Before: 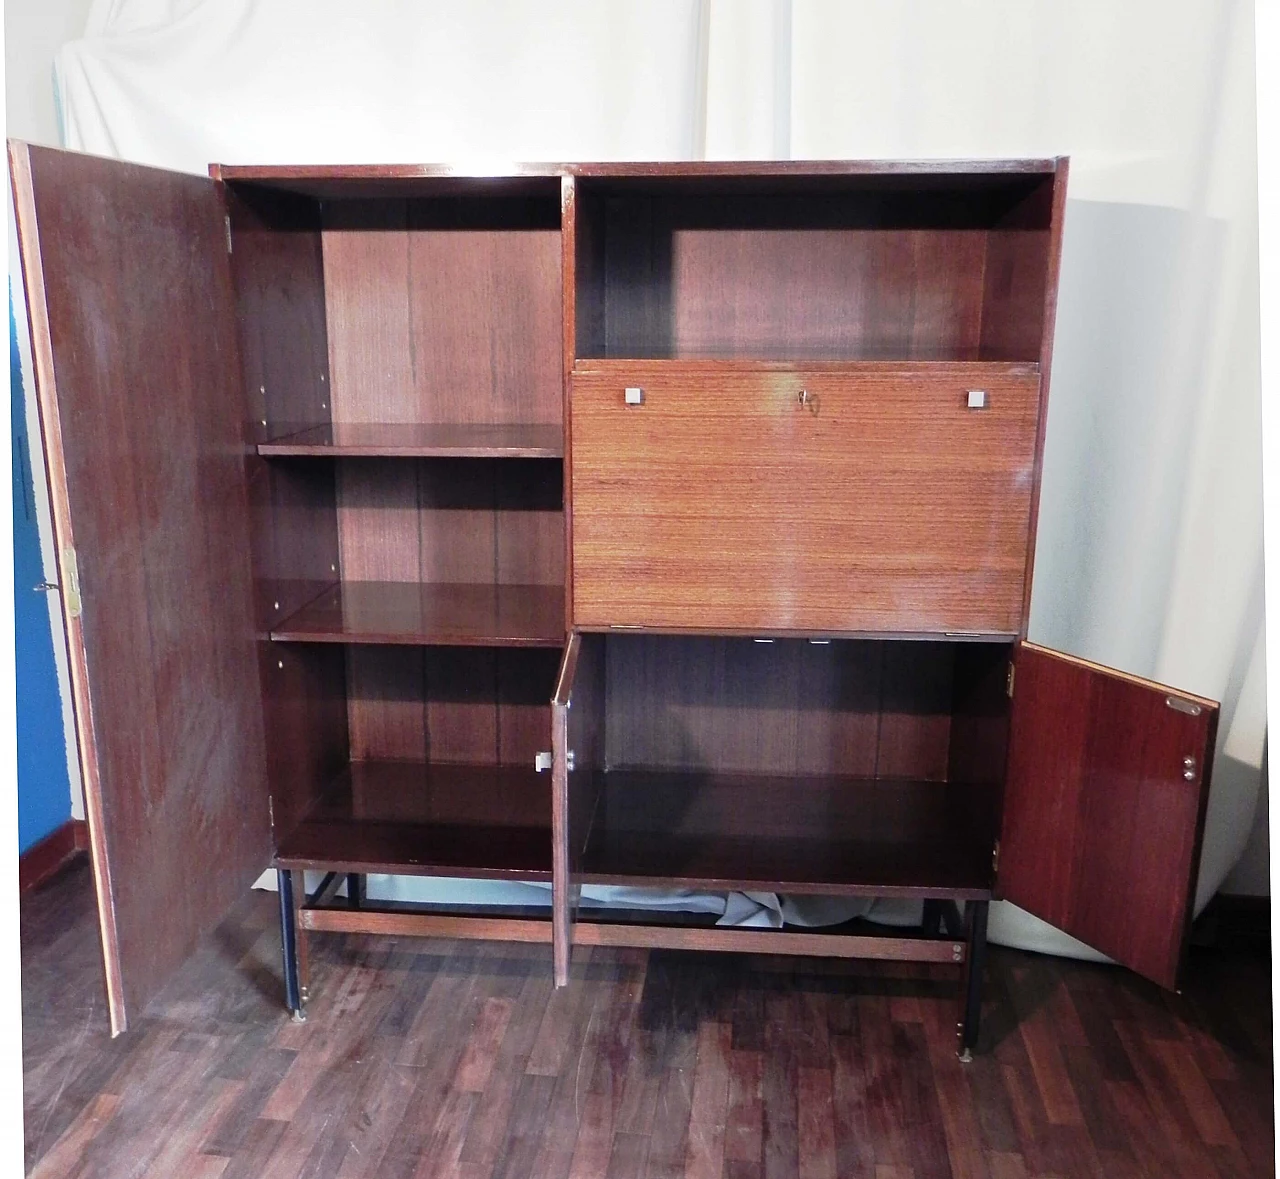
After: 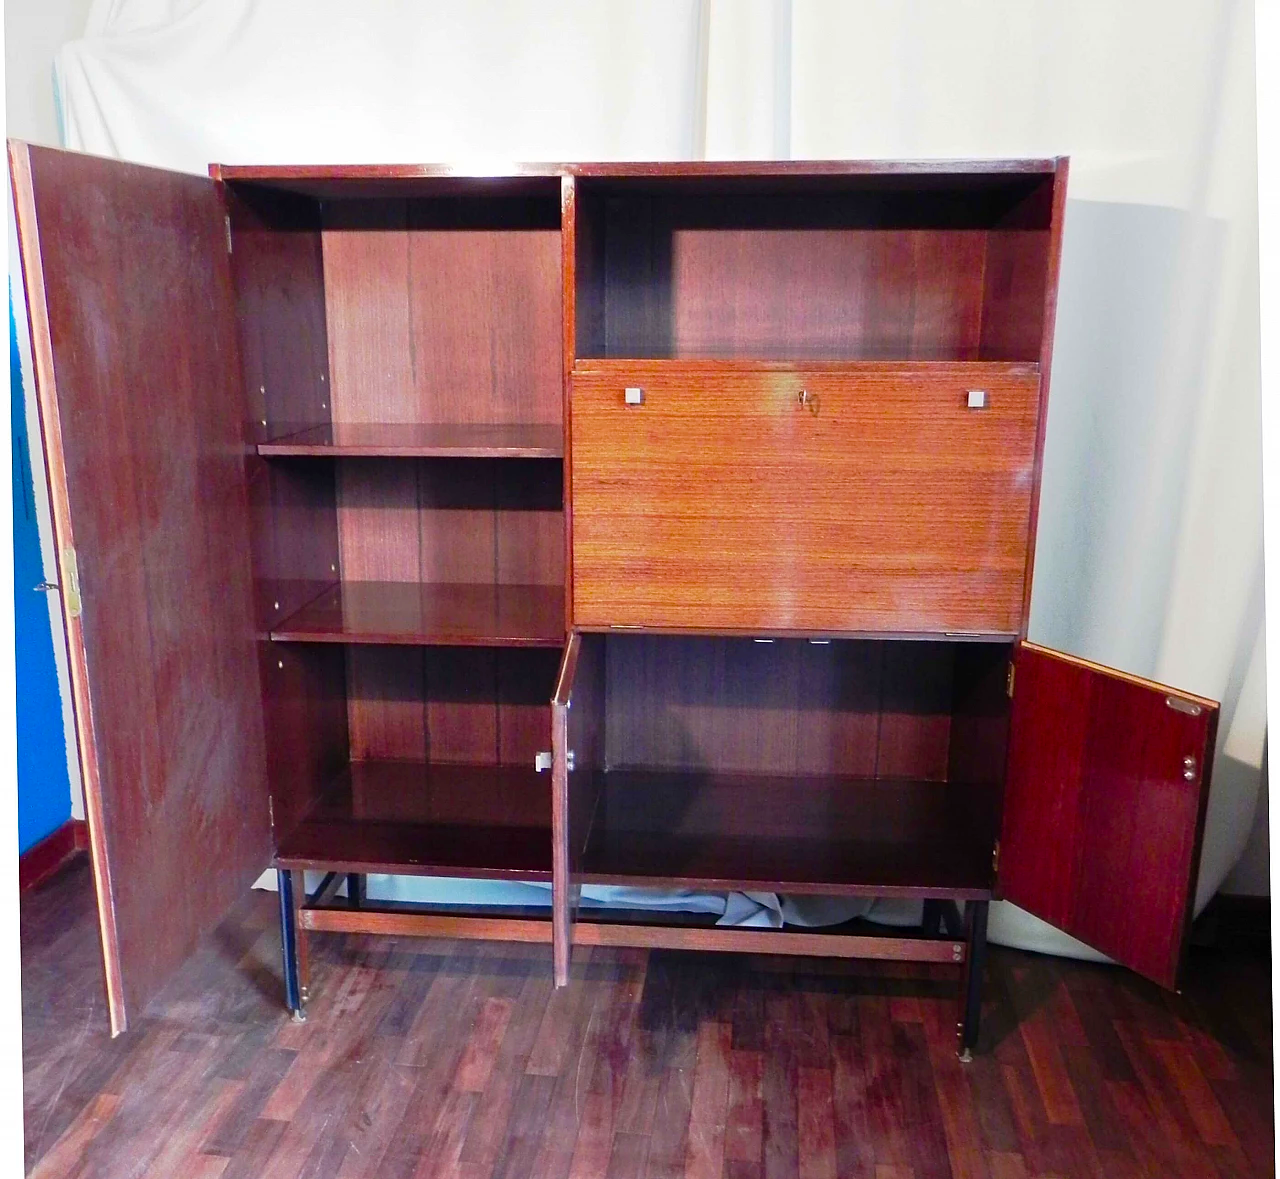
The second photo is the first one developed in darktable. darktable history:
color balance rgb: linear chroma grading › shadows 31.857%, linear chroma grading › global chroma -1.406%, linear chroma grading › mid-tones 4.158%, perceptual saturation grading › global saturation 37.036%, global vibrance 20%
